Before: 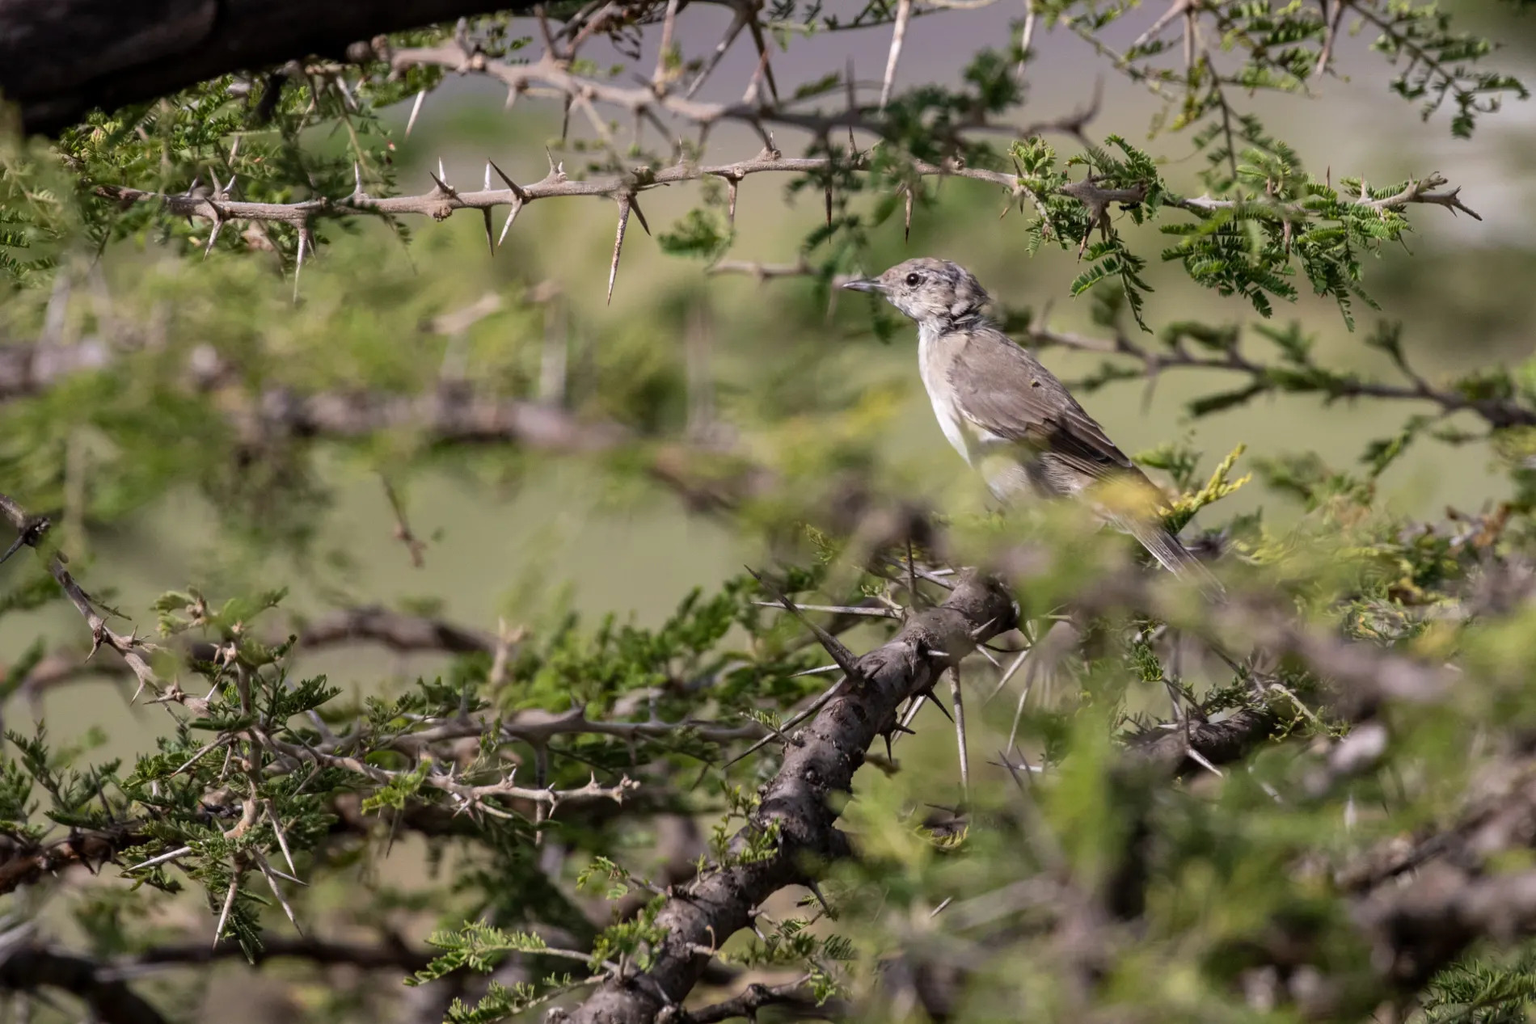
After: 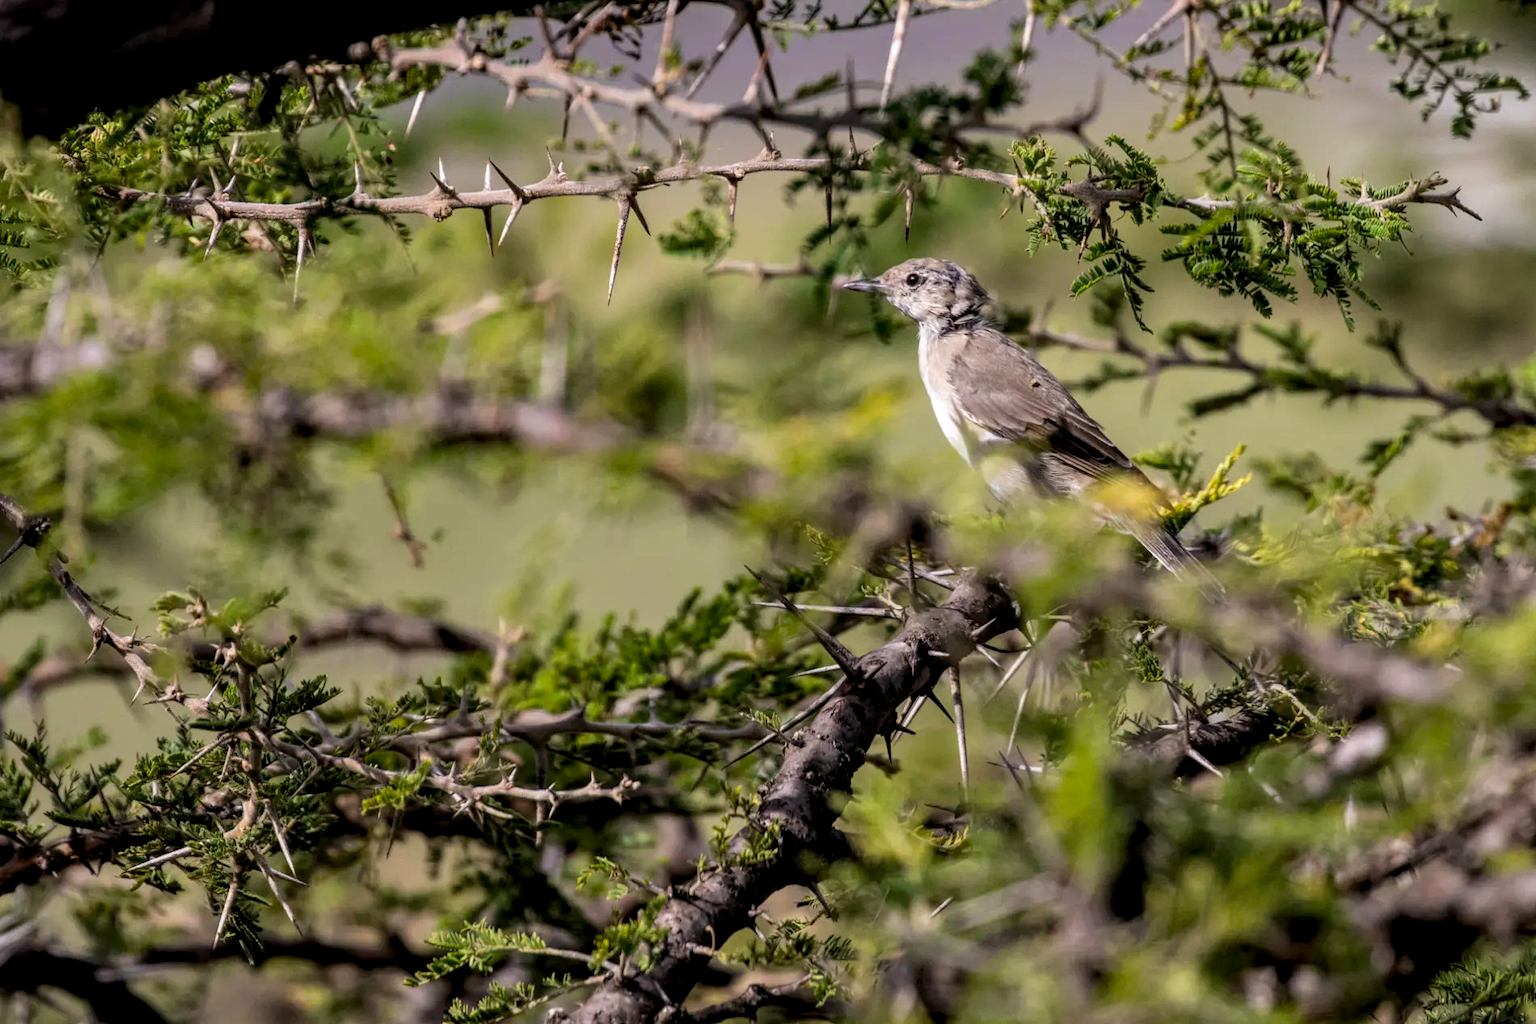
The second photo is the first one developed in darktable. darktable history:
filmic rgb: black relative exposure -12 EV, white relative exposure 2.8 EV, threshold 3 EV, target black luminance 0%, hardness 8.06, latitude 70.41%, contrast 1.14, highlights saturation mix 10%, shadows ↔ highlights balance -0.388%, color science v4 (2020), iterations of high-quality reconstruction 10, contrast in shadows soft, contrast in highlights soft, enable highlight reconstruction true
local contrast: on, module defaults
